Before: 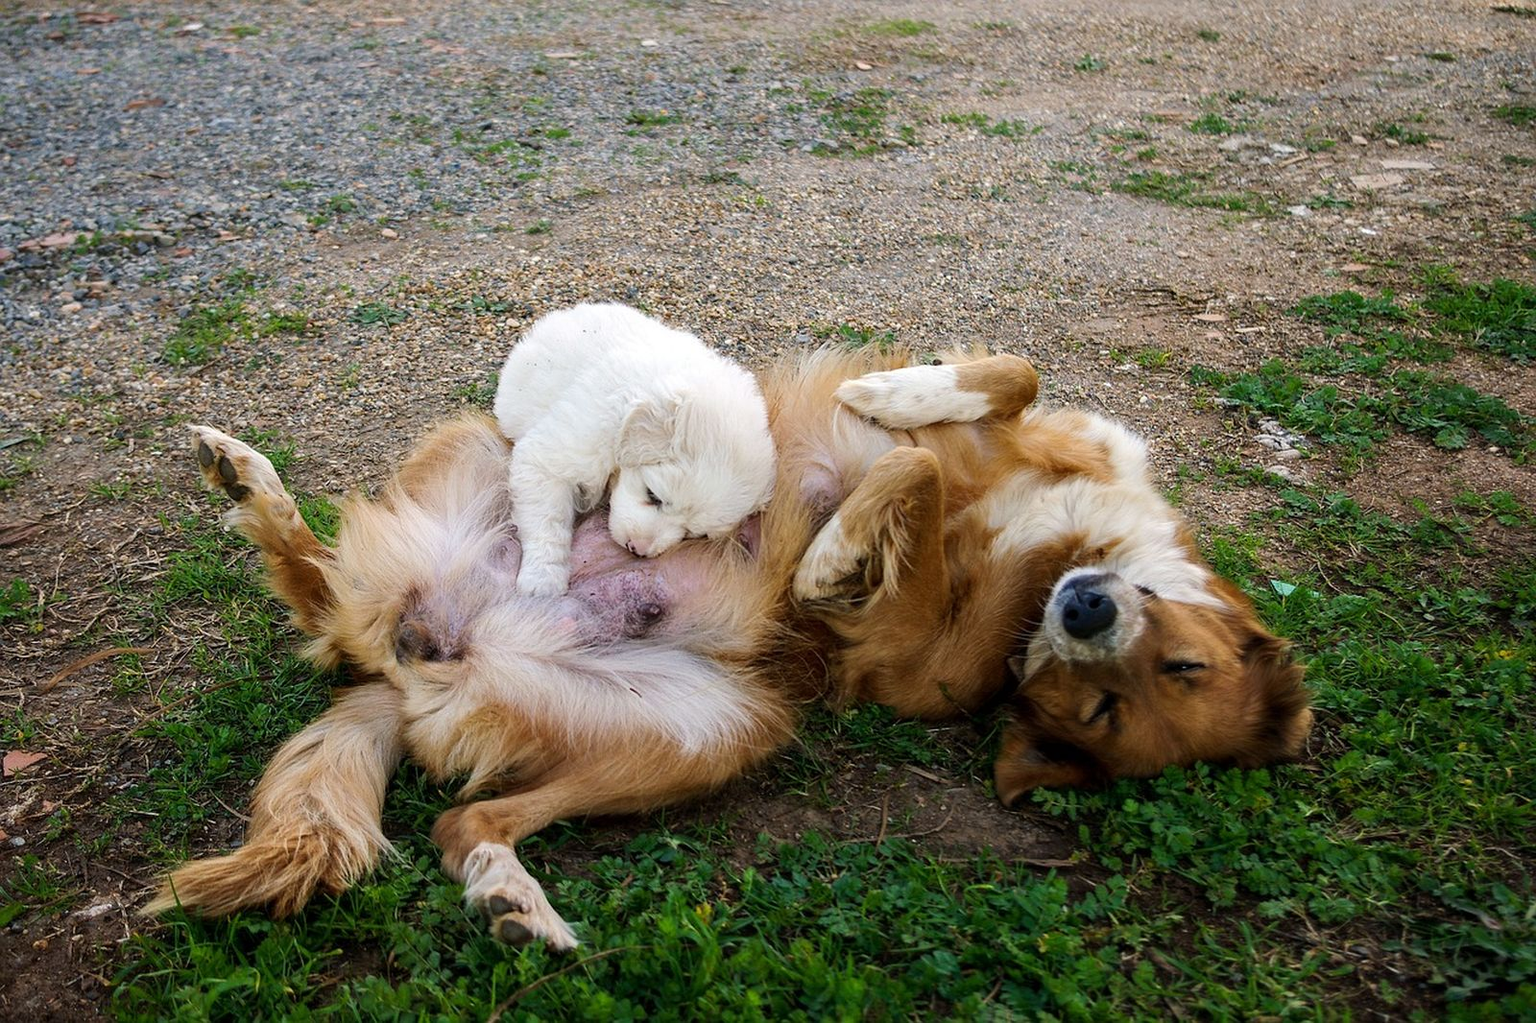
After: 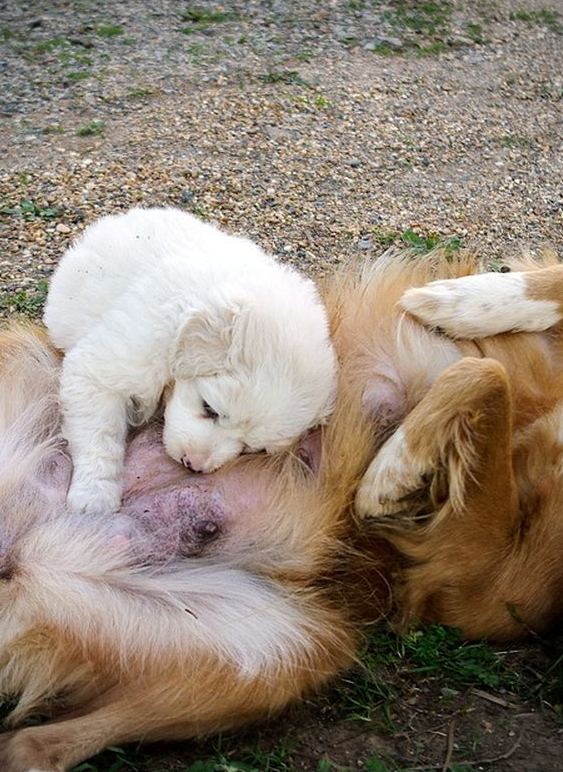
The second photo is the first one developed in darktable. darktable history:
crop and rotate: left 29.476%, top 10.214%, right 35.32%, bottom 17.333%
vignetting: on, module defaults
